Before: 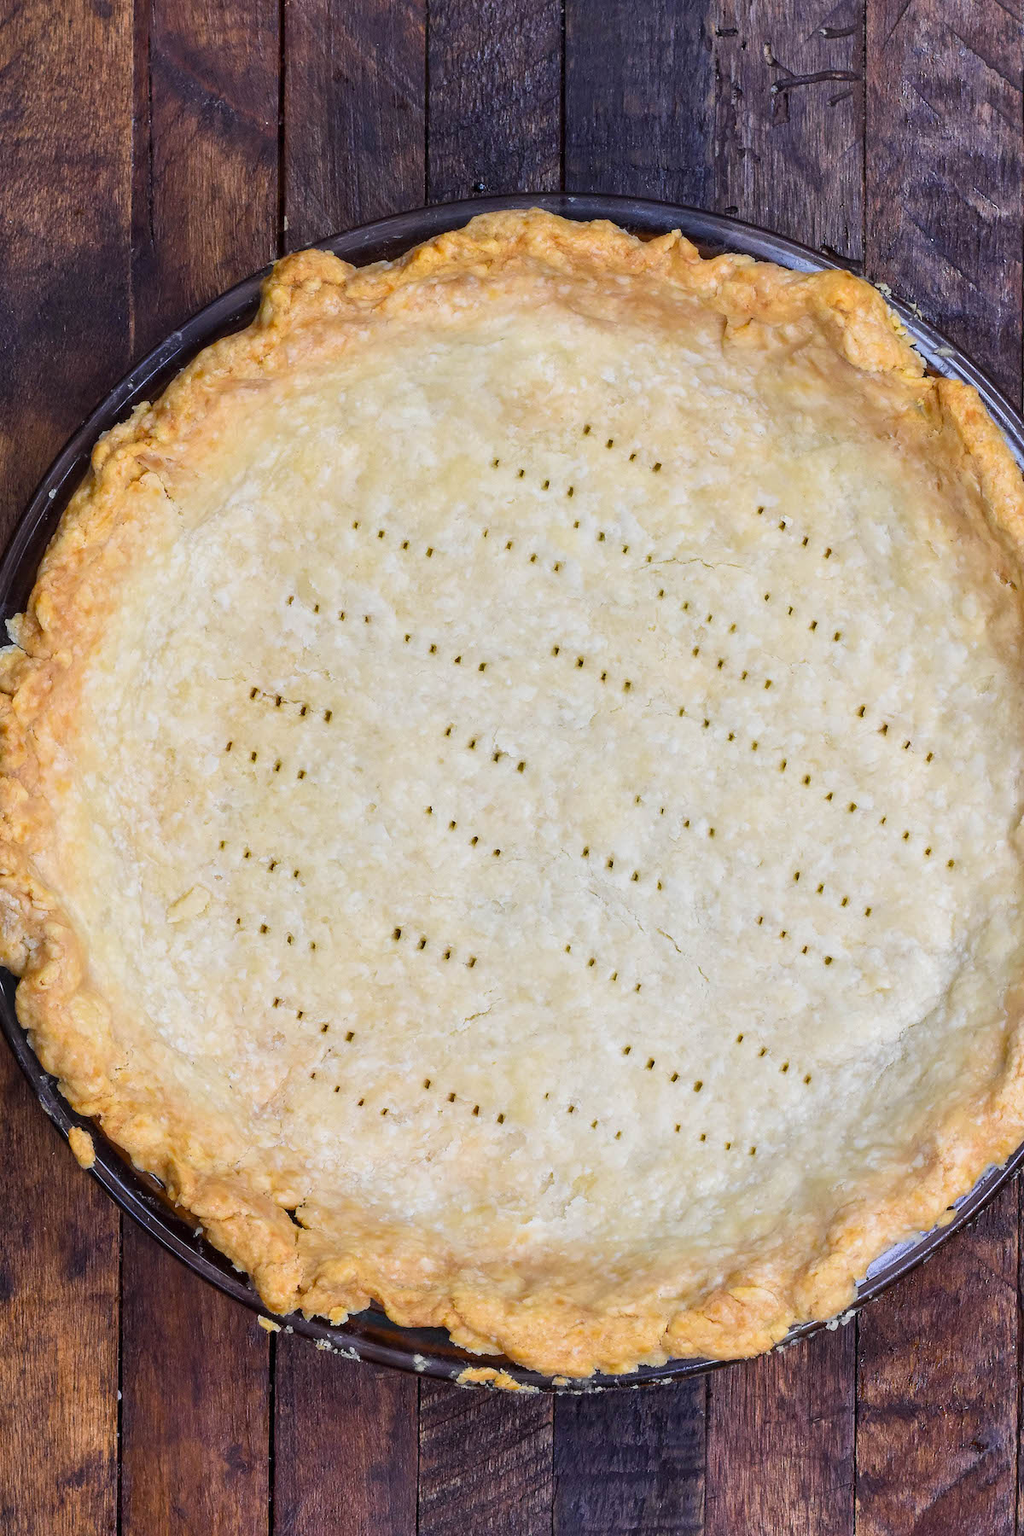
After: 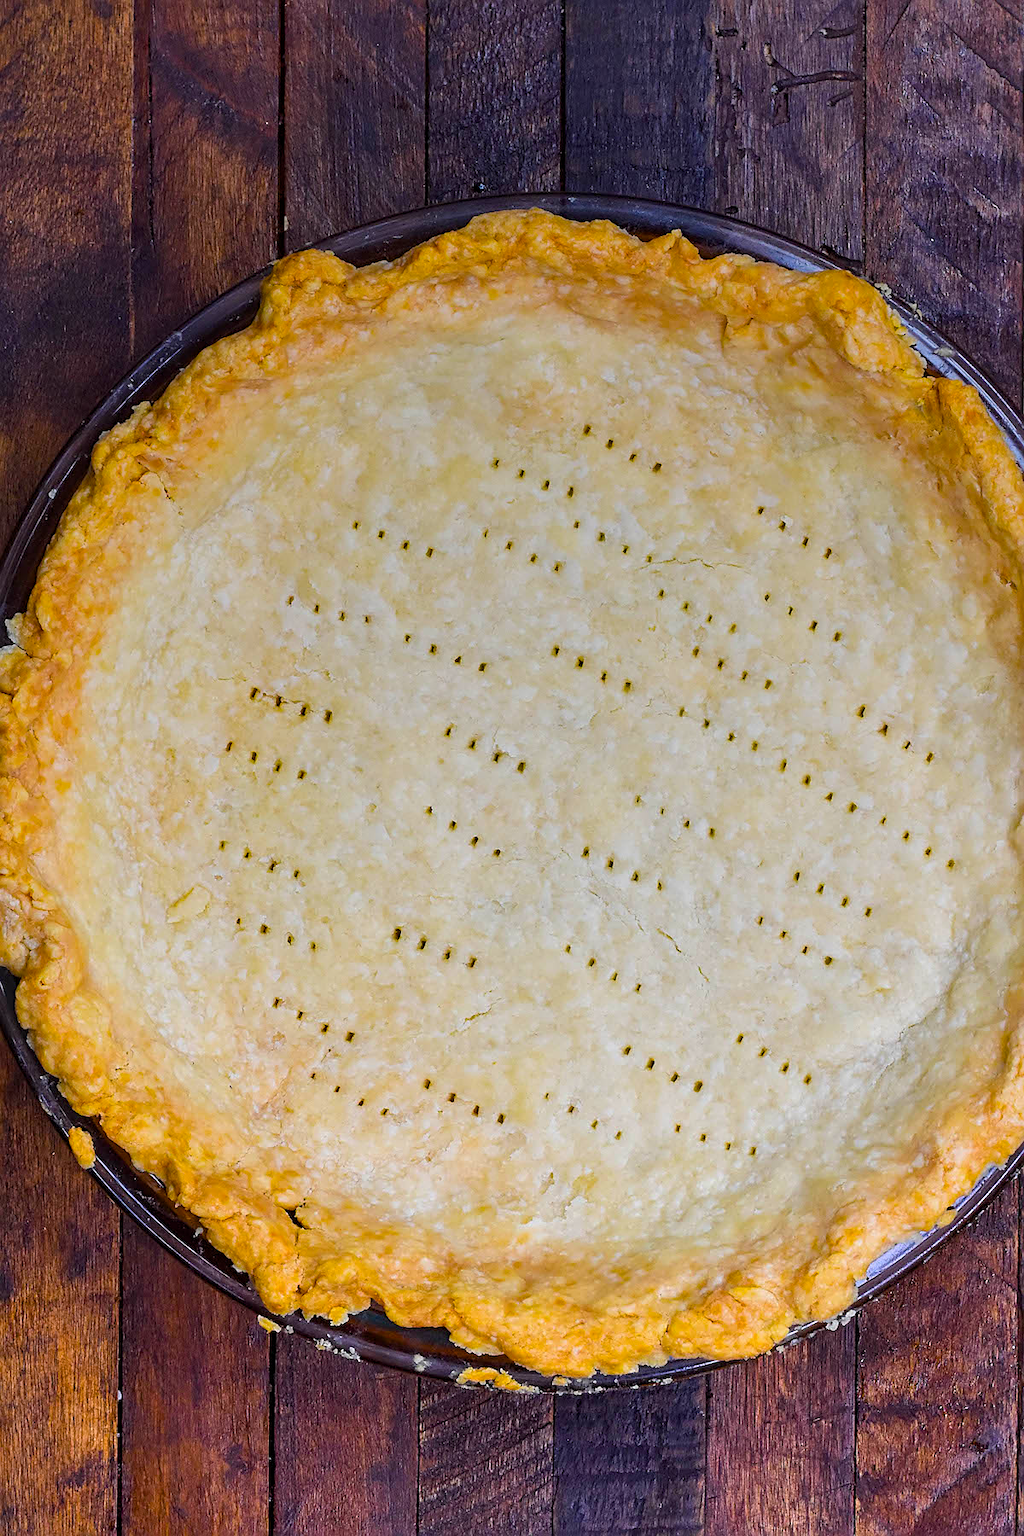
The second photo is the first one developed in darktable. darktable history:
sharpen: on, module defaults
color balance rgb: linear chroma grading › global chroma 15%, perceptual saturation grading › global saturation 30%
graduated density: rotation -0.352°, offset 57.64
